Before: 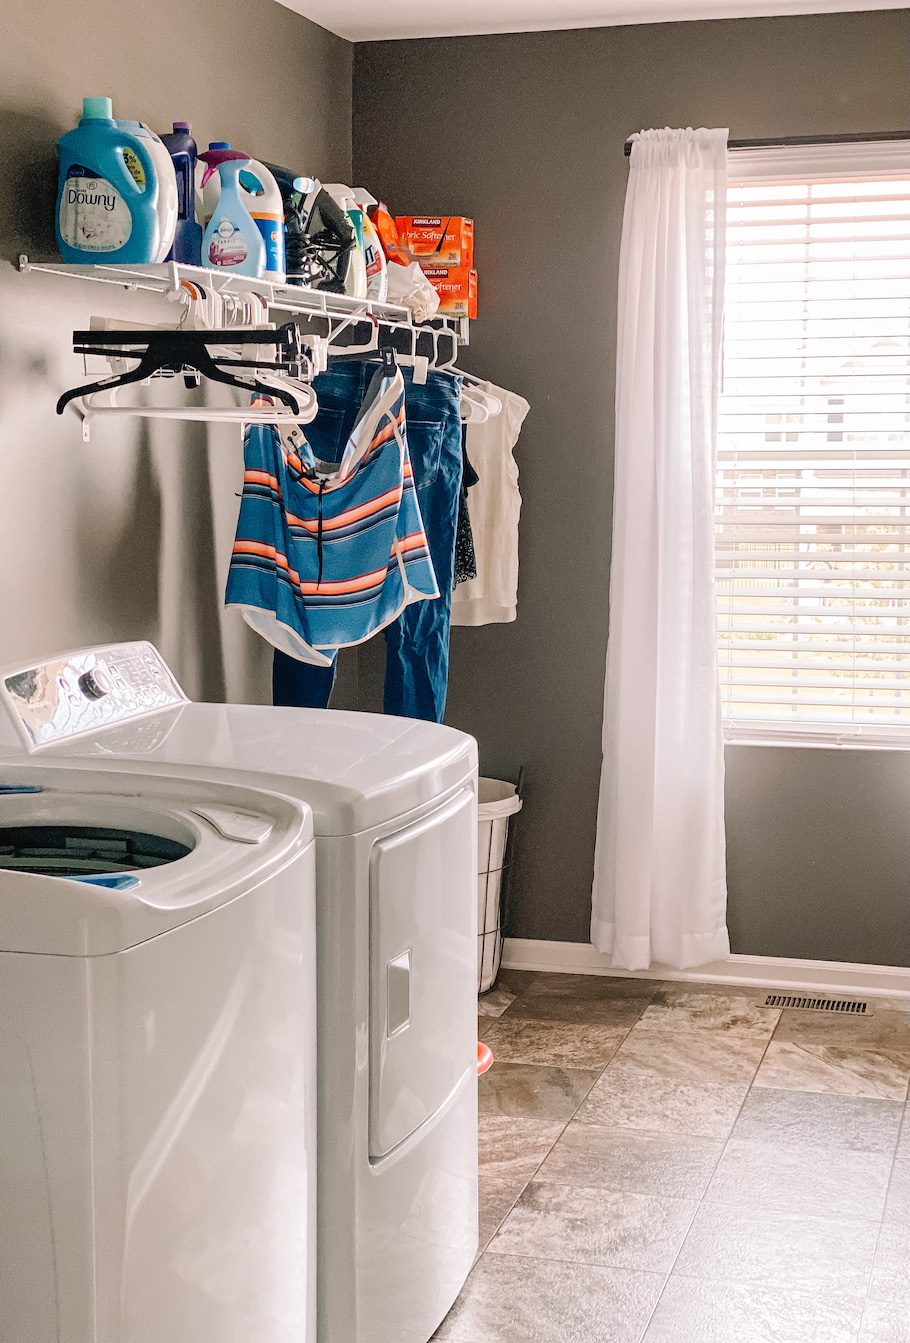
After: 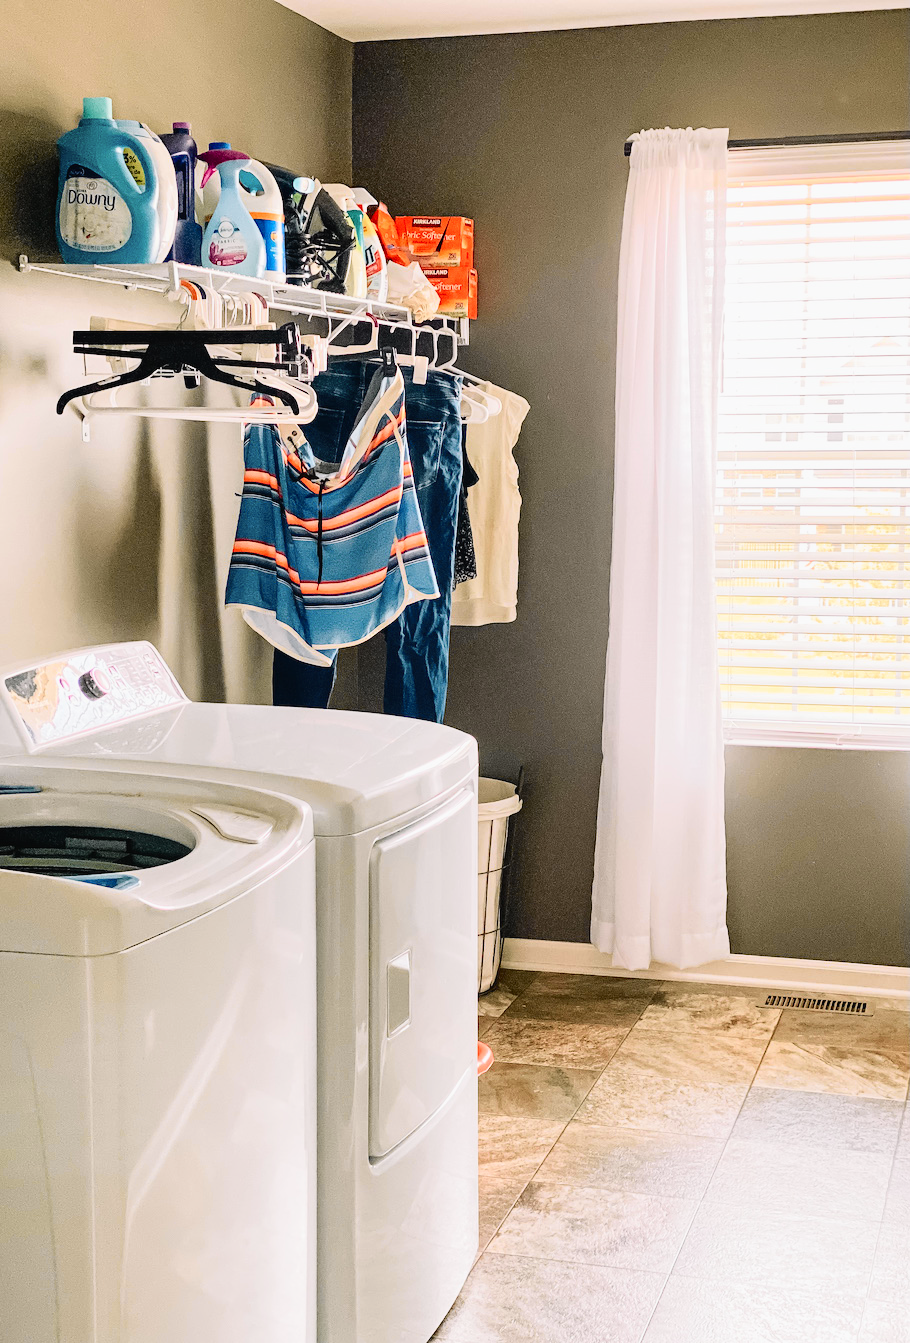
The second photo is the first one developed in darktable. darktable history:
tone curve: curves: ch0 [(0, 0.012) (0.037, 0.03) (0.123, 0.092) (0.19, 0.157) (0.269, 0.27) (0.48, 0.57) (0.595, 0.695) (0.718, 0.823) (0.855, 0.913) (1, 0.982)]; ch1 [(0, 0) (0.243, 0.245) (0.422, 0.415) (0.493, 0.495) (0.508, 0.506) (0.536, 0.542) (0.569, 0.611) (0.611, 0.662) (0.769, 0.807) (1, 1)]; ch2 [(0, 0) (0.249, 0.216) (0.349, 0.321) (0.424, 0.442) (0.476, 0.483) (0.498, 0.499) (0.517, 0.519) (0.532, 0.56) (0.569, 0.624) (0.614, 0.667) (0.706, 0.757) (0.808, 0.809) (0.991, 0.968)], color space Lab, independent channels, preserve colors none
